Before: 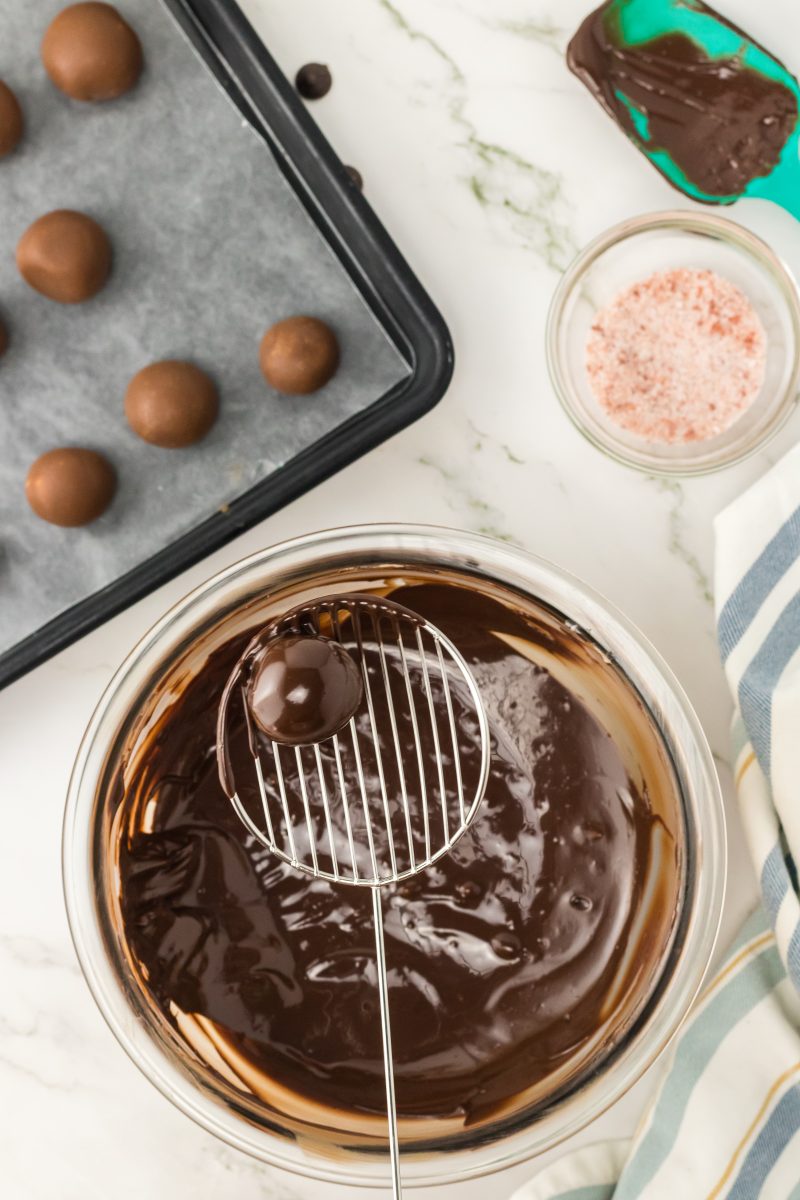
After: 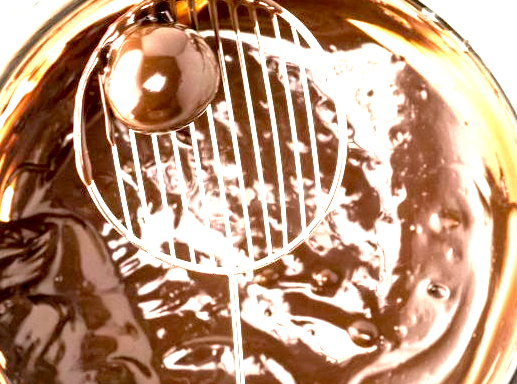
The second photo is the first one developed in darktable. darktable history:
crop: left 17.986%, top 51.008%, right 17.267%, bottom 16.92%
exposure: black level correction 0.006, exposure 2.077 EV, compensate highlight preservation false
tone equalizer: -8 EV -0.415 EV, -7 EV -0.371 EV, -6 EV -0.31 EV, -5 EV -0.229 EV, -3 EV 0.211 EV, -2 EV 0.361 EV, -1 EV 0.405 EV, +0 EV 0.412 EV
vignetting: fall-off radius 82.44%
